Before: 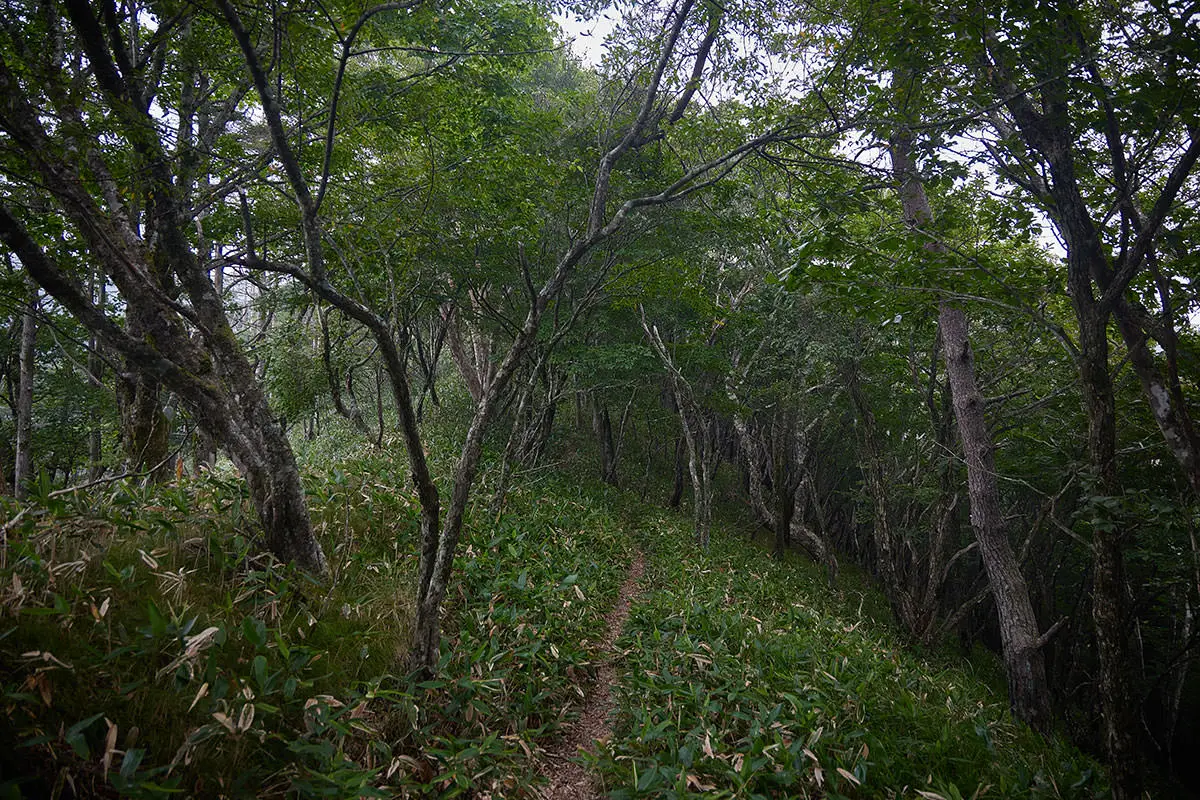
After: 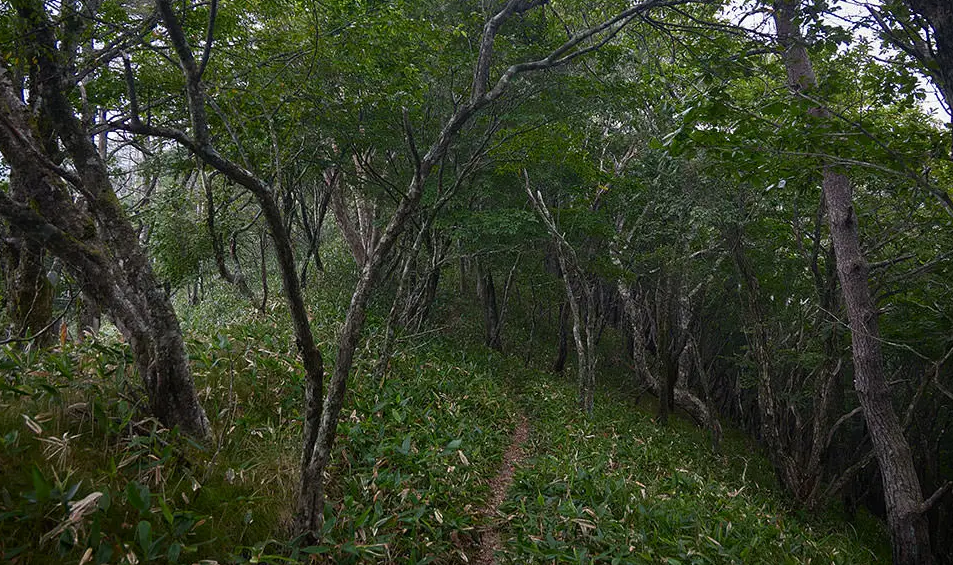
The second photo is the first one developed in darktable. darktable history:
shadows and highlights: shadows -23.08, highlights 46.15, soften with gaussian
crop: left 9.712%, top 16.928%, right 10.845%, bottom 12.332%
